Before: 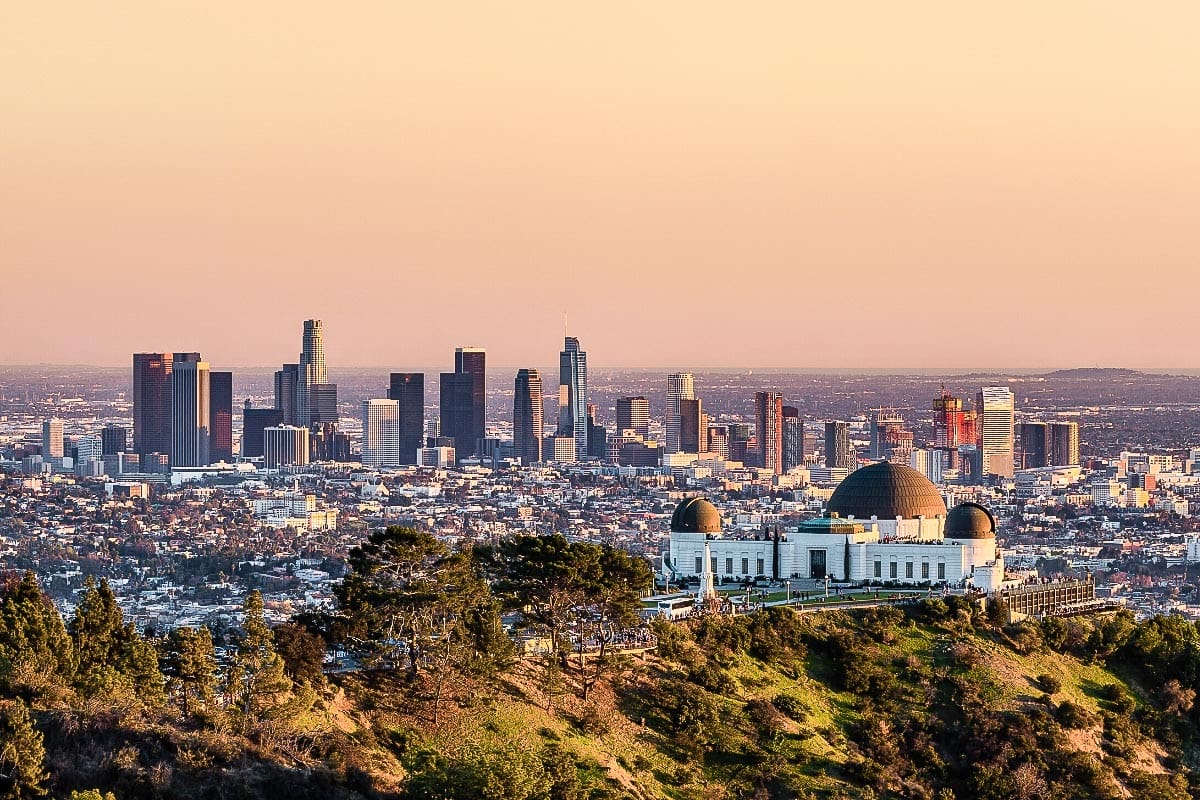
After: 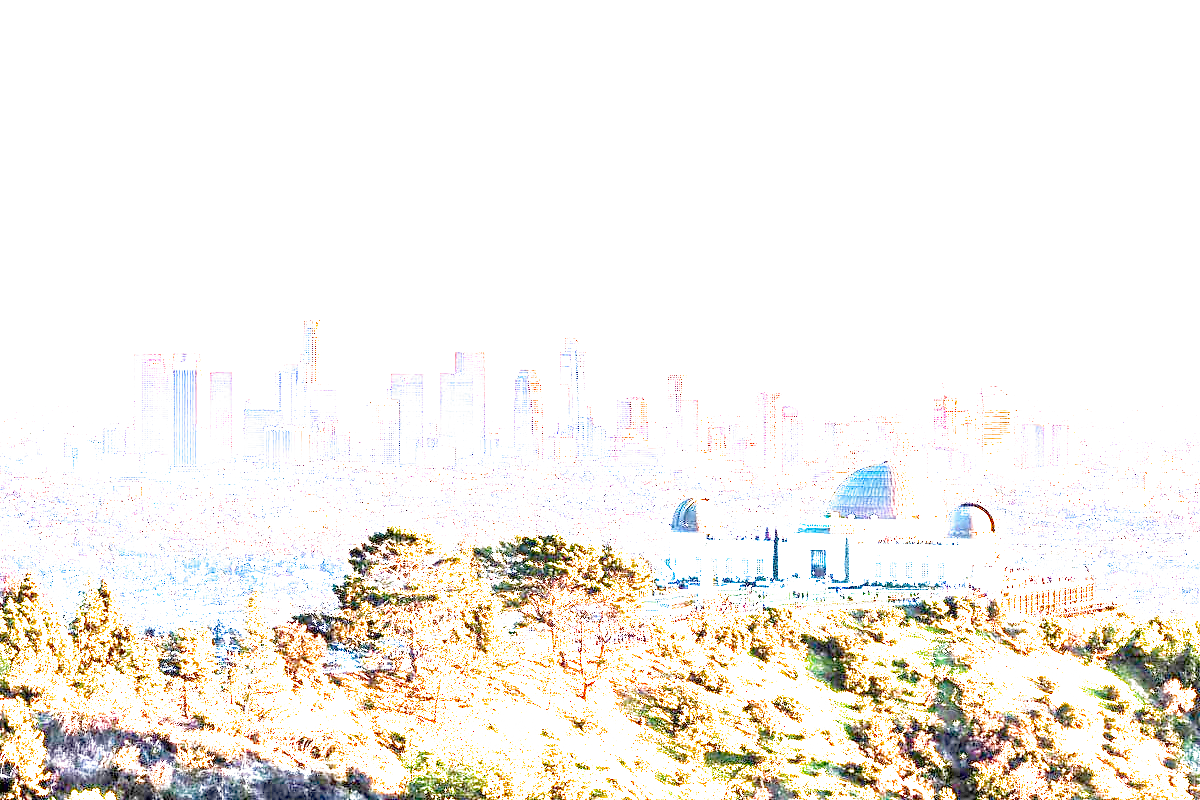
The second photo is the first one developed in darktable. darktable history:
exposure: black level correction 0, exposure 4 EV, compensate exposure bias true, compensate highlight preservation false
filmic rgb: middle gray luminance 8.8%, black relative exposure -6.3 EV, white relative exposure 2.7 EV, threshold 6 EV, target black luminance 0%, hardness 4.74, latitude 73.47%, contrast 1.332, shadows ↔ highlights balance 10.13%, add noise in highlights 0, preserve chrominance no, color science v3 (2019), use custom middle-gray values true, iterations of high-quality reconstruction 0, contrast in highlights soft, enable highlight reconstruction true
